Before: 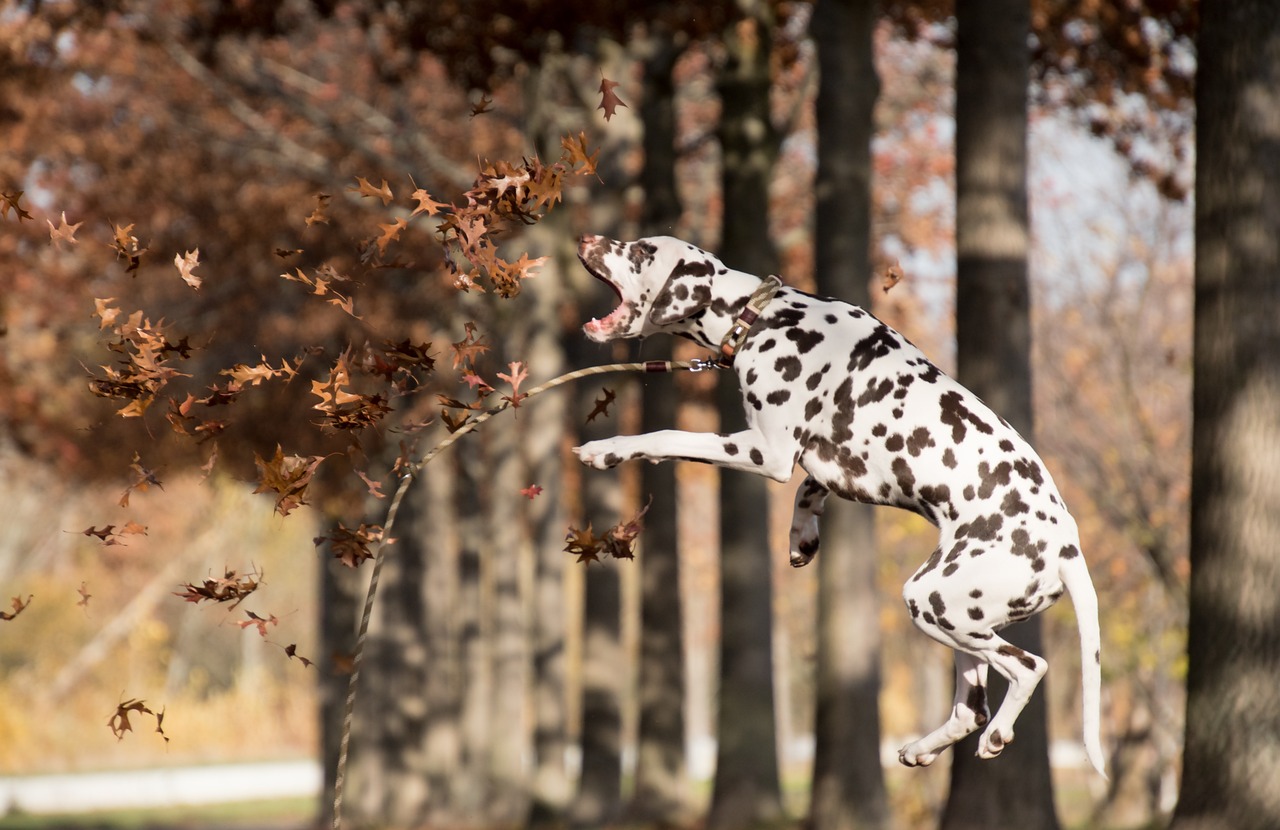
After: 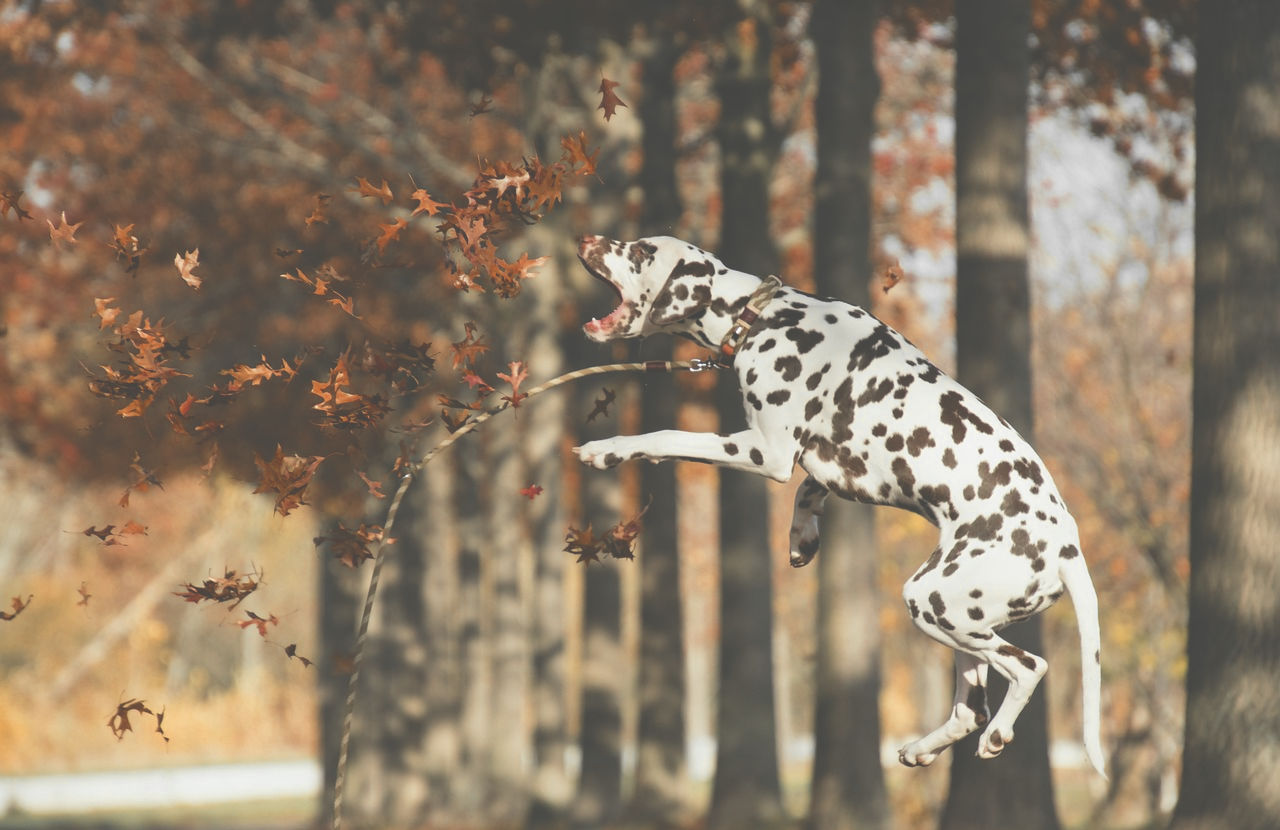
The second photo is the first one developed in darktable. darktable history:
exposure: black level correction -0.064, exposure -0.05 EV, compensate highlight preservation false
color zones: curves: ch0 [(0, 0.363) (0.128, 0.373) (0.25, 0.5) (0.402, 0.407) (0.521, 0.525) (0.63, 0.559) (0.729, 0.662) (0.867, 0.471)]; ch1 [(0, 0.515) (0.136, 0.618) (0.25, 0.5) (0.378, 0) (0.516, 0) (0.622, 0.593) (0.737, 0.819) (0.87, 0.593)]; ch2 [(0, 0.529) (0.128, 0.471) (0.282, 0.451) (0.386, 0.662) (0.516, 0.525) (0.633, 0.554) (0.75, 0.62) (0.875, 0.441)]
color correction: highlights a* -4.57, highlights b* 5.04, saturation 0.96
